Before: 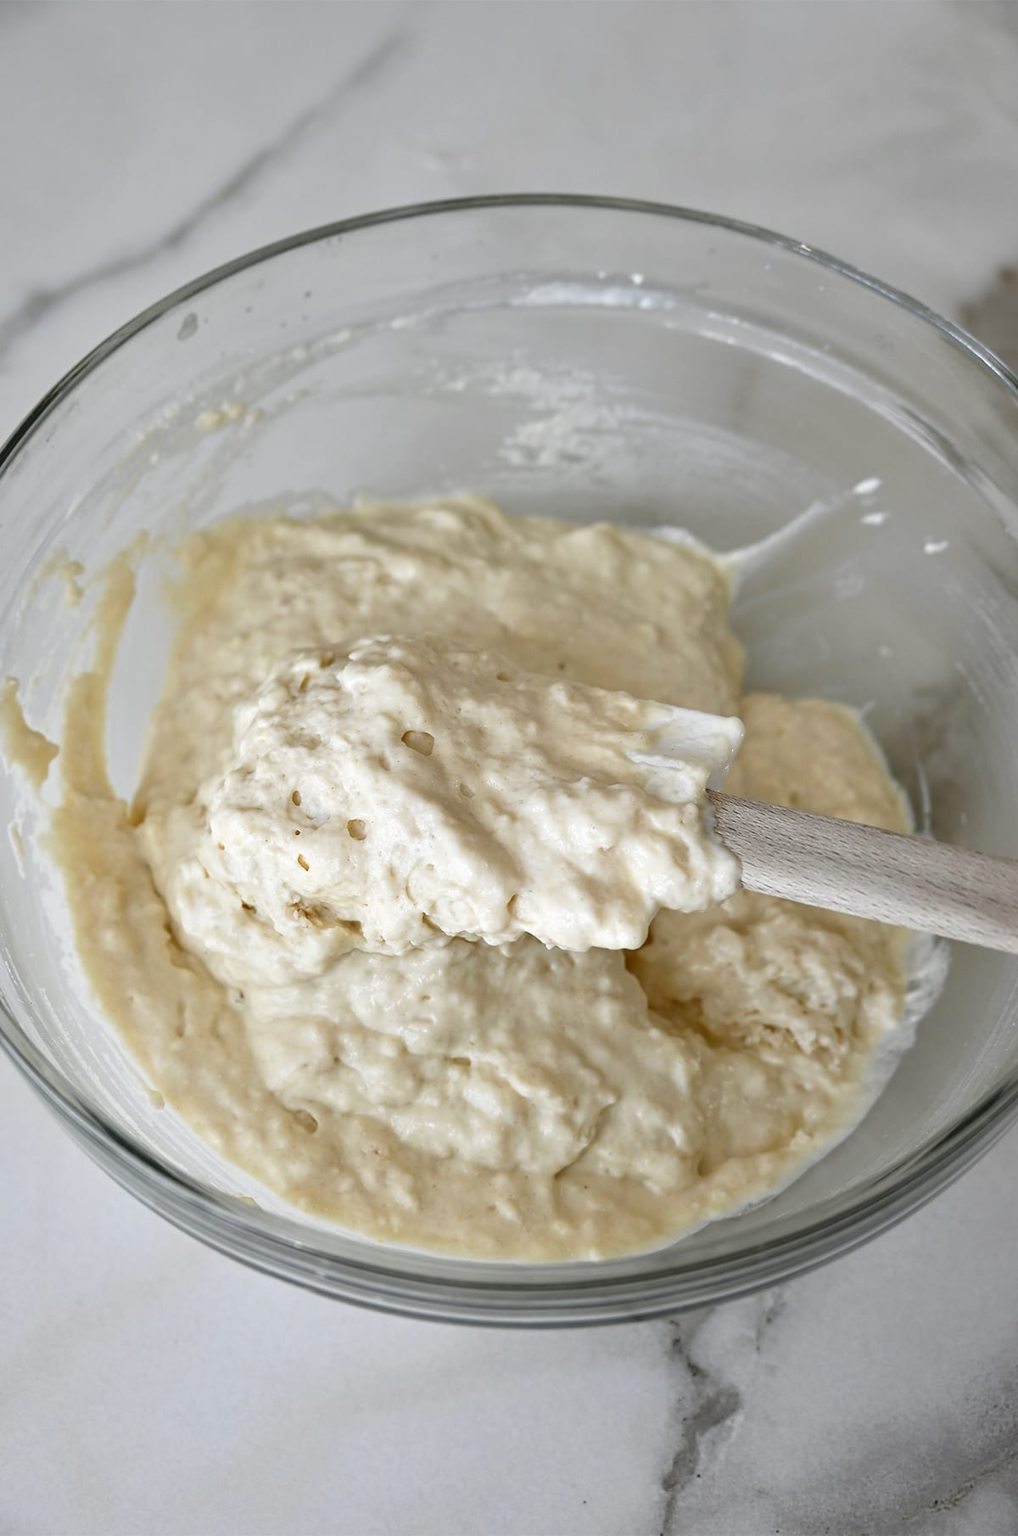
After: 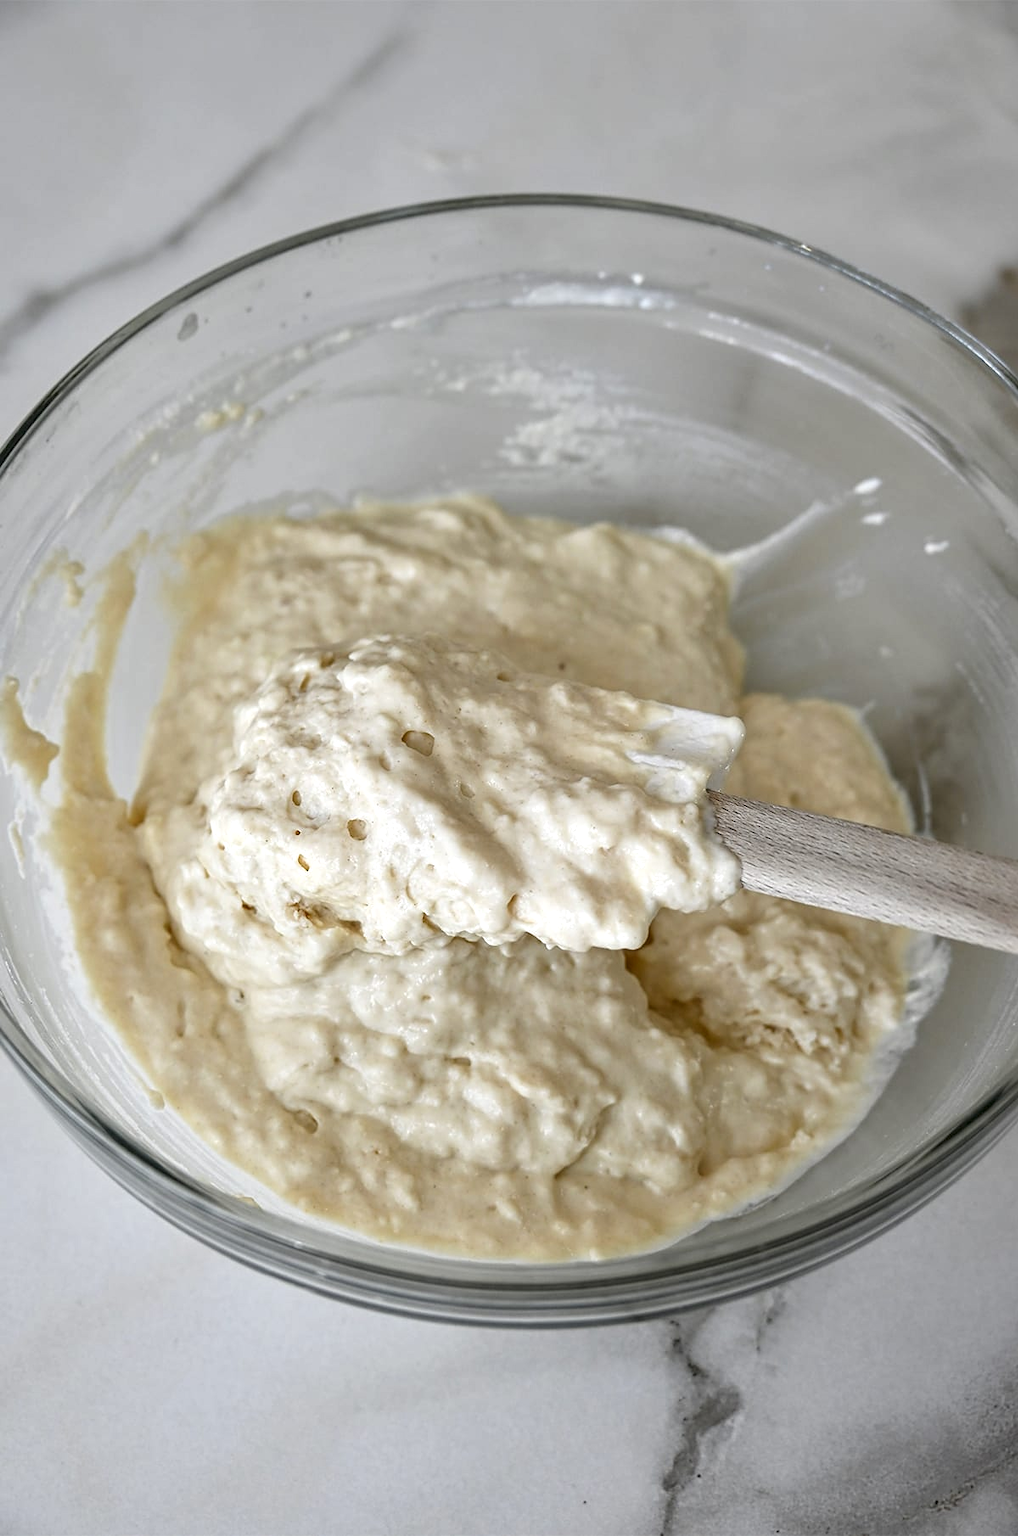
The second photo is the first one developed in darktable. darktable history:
local contrast: on, module defaults
sharpen: amount 0.207
